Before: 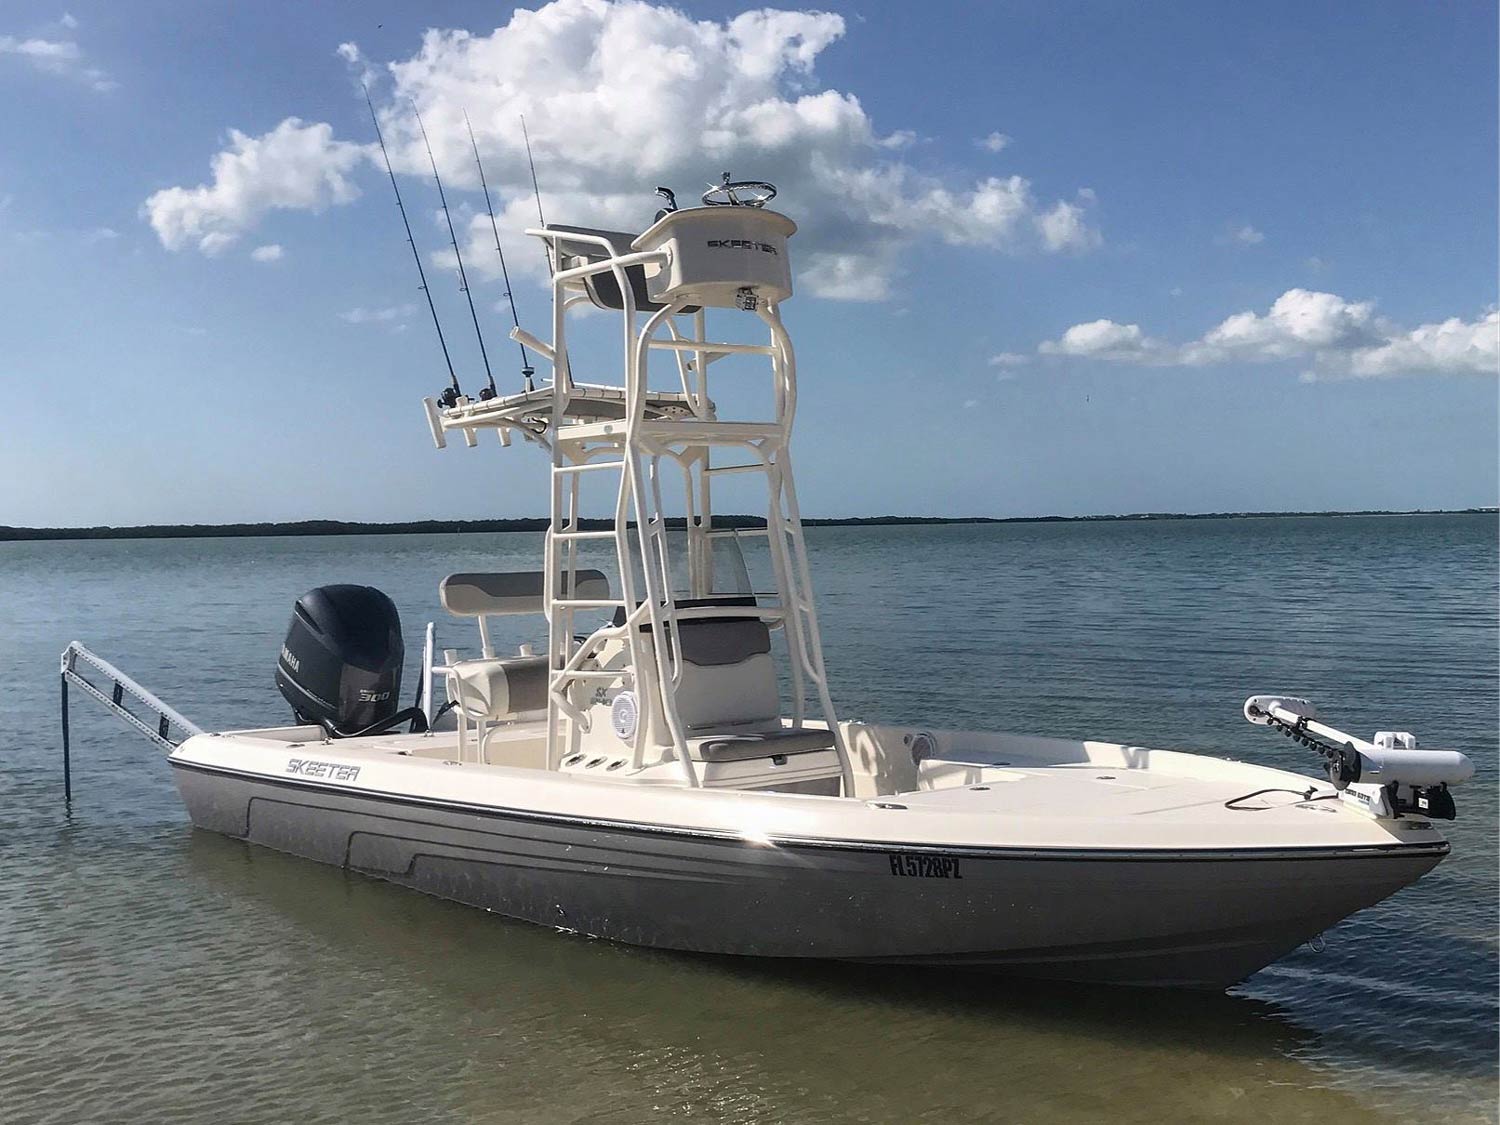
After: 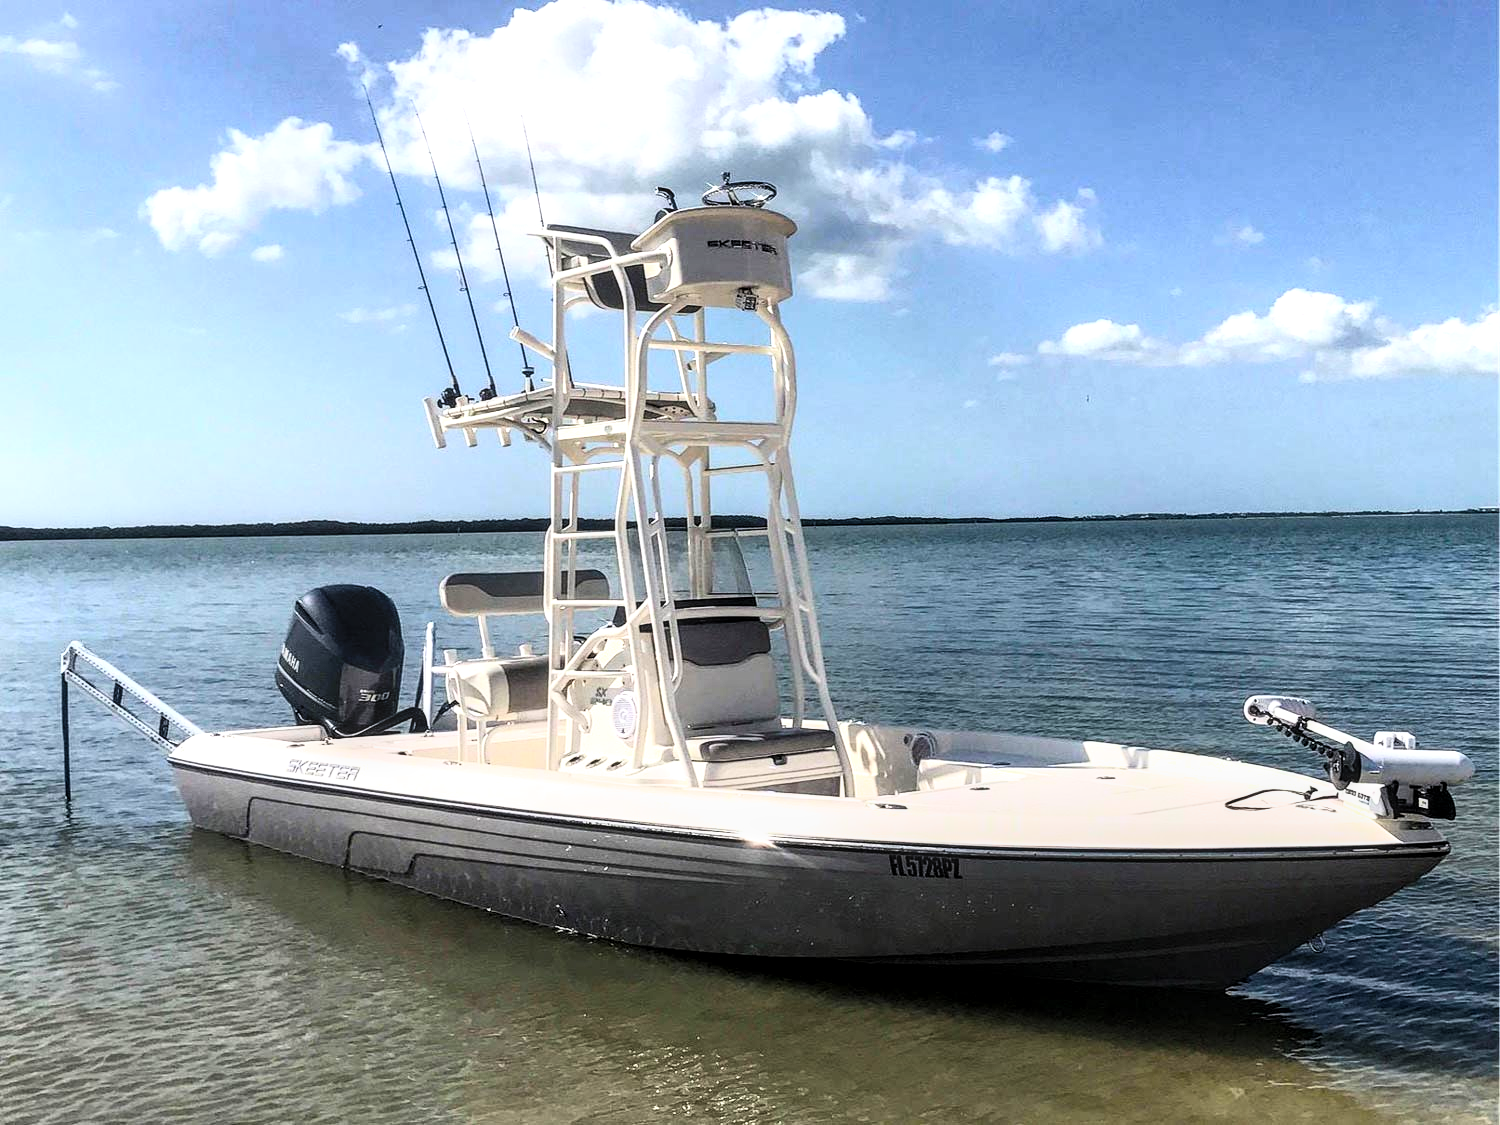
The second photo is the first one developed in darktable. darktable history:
filmic rgb: white relative exposure 2.34 EV, hardness 6.59
contrast brightness saturation: contrast 0.24, brightness 0.26, saturation 0.39
local contrast: detail 130%
